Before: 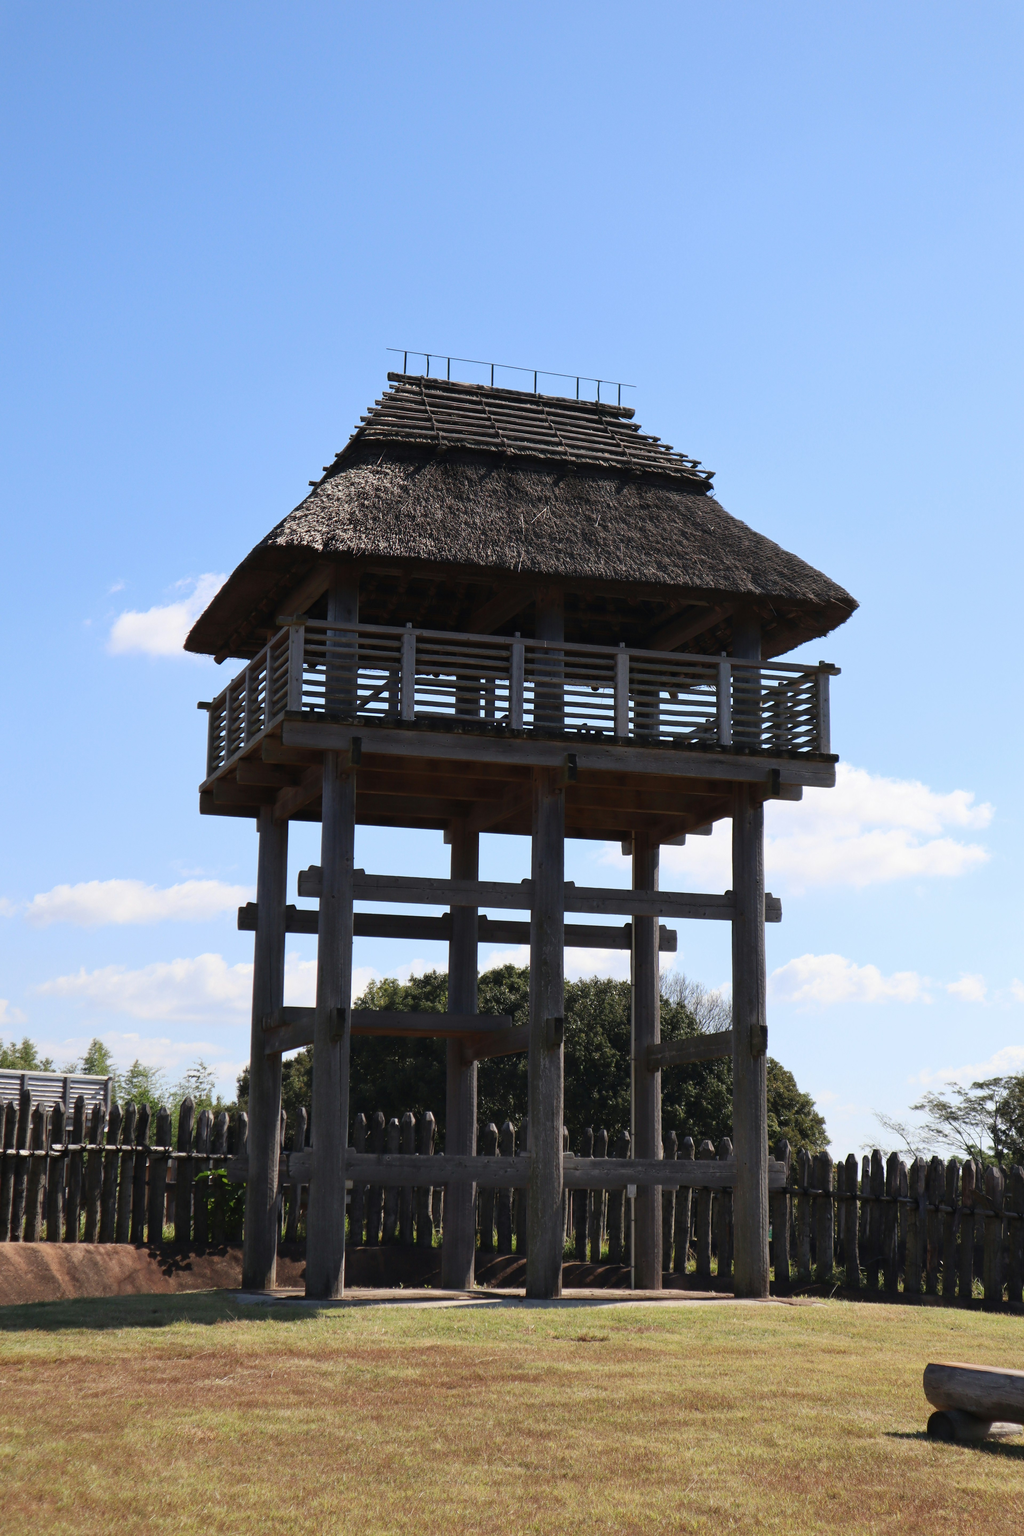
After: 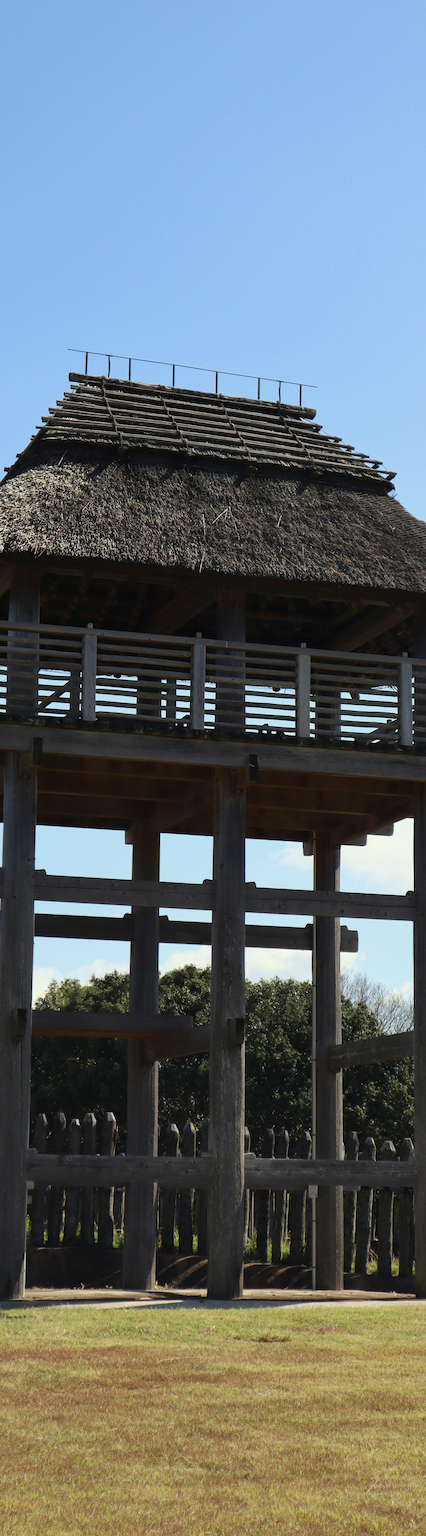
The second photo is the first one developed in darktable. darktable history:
color correction: highlights a* -4.39, highlights b* 6.45
crop: left 31.183%, right 27.142%
